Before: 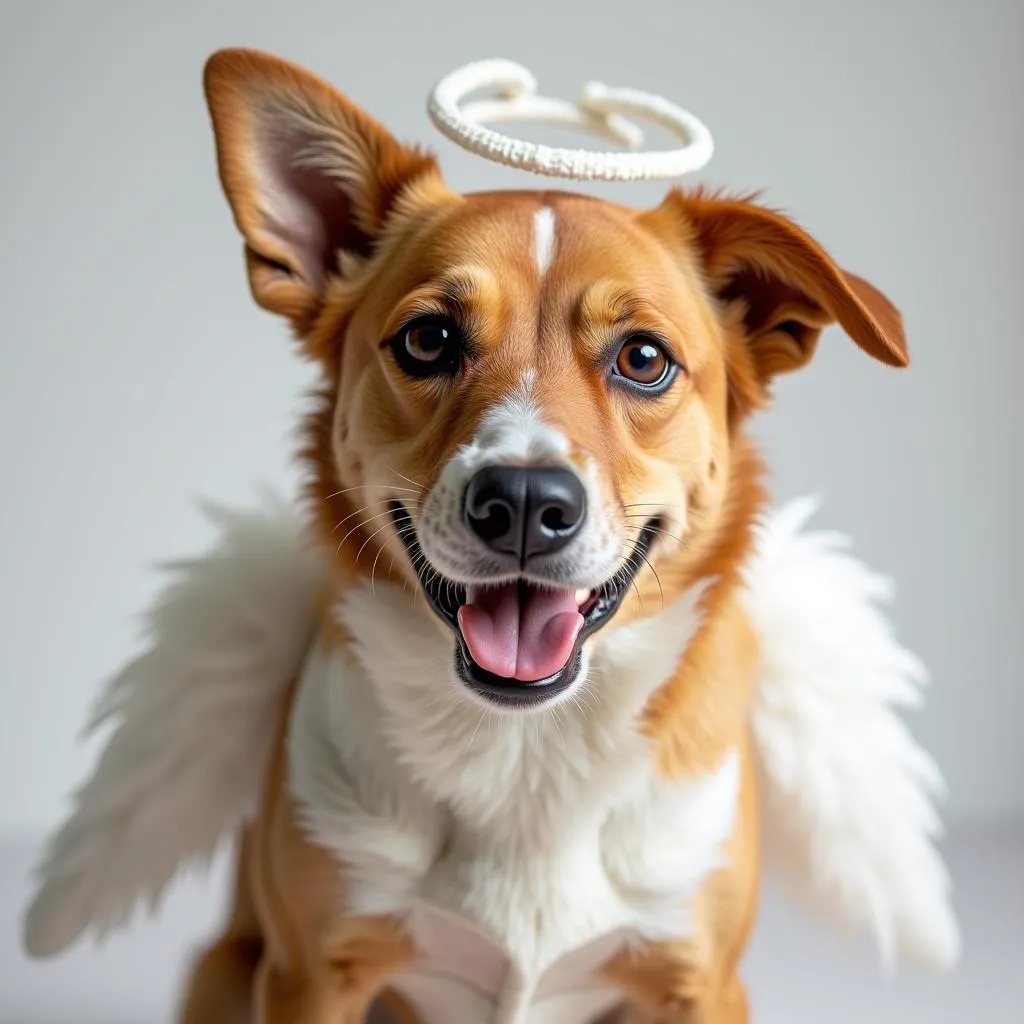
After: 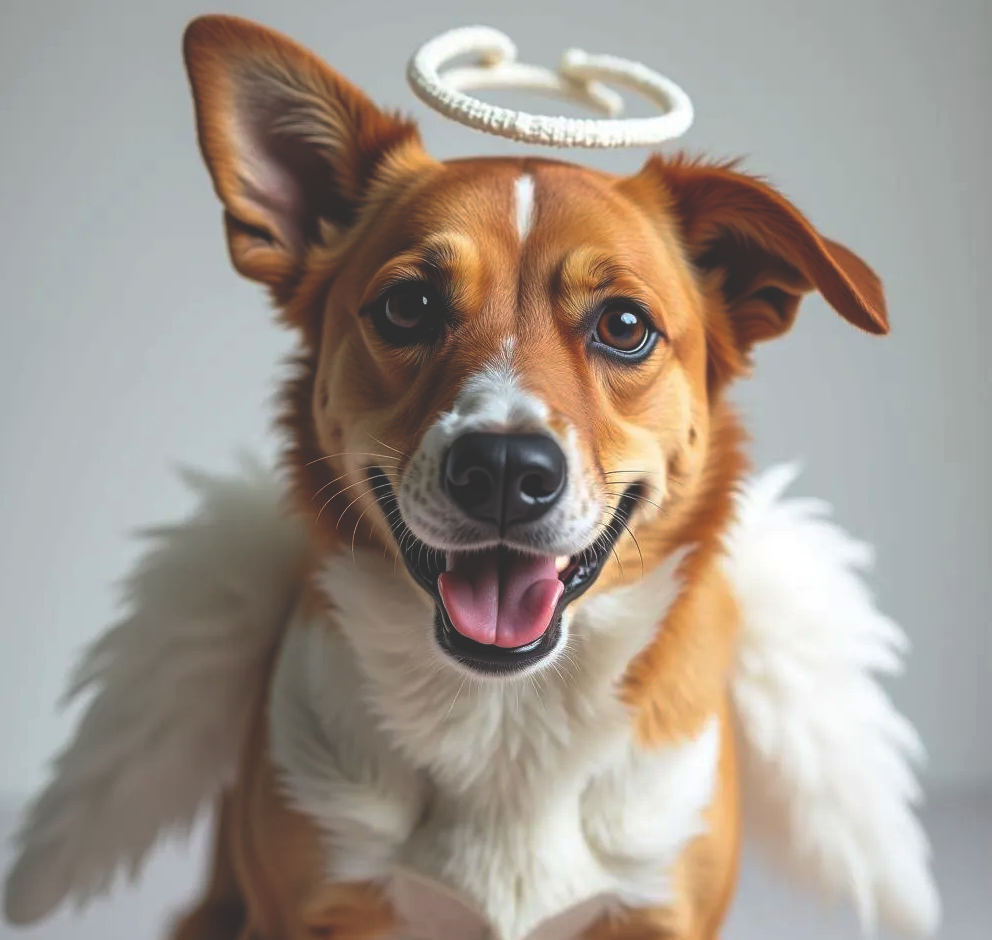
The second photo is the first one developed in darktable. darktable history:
crop: left 1.964%, top 3.251%, right 1.122%, bottom 4.933%
rgb curve: curves: ch0 [(0, 0.186) (0.314, 0.284) (0.775, 0.708) (1, 1)], compensate middle gray true, preserve colors none
